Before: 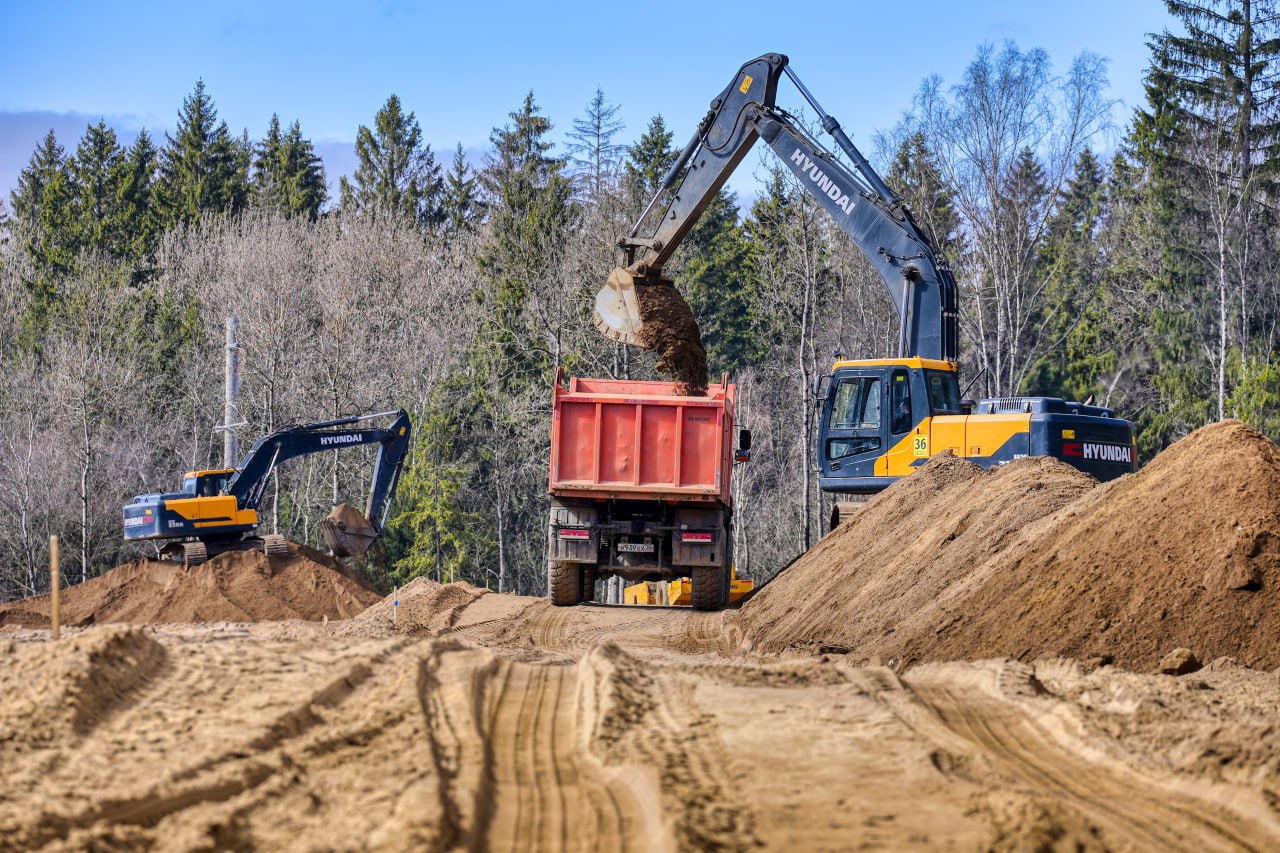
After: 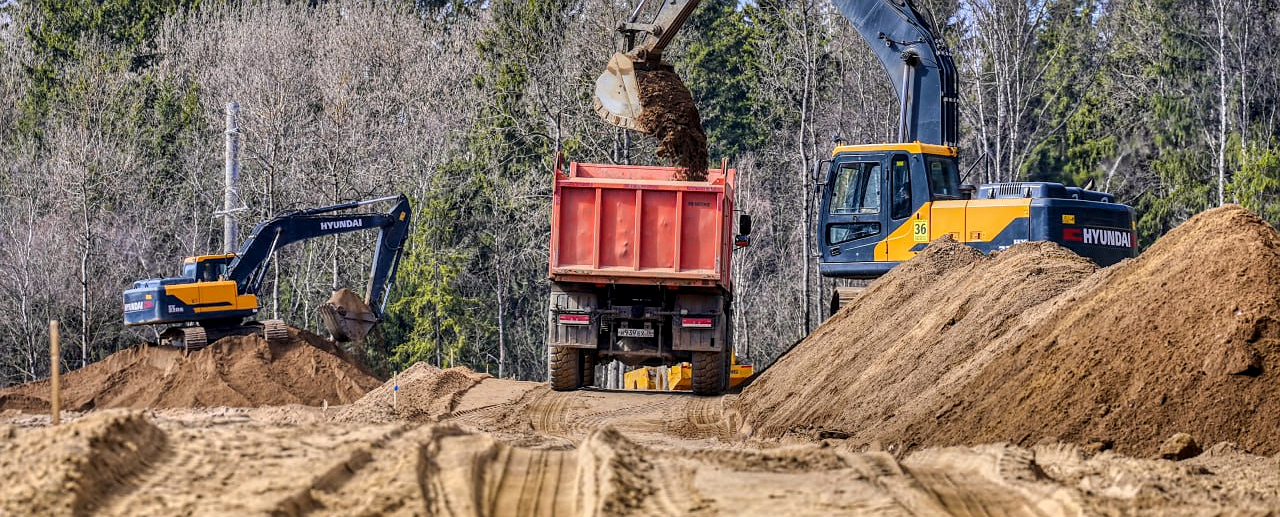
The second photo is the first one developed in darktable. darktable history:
local contrast: on, module defaults
sharpen: radius 1
crop and rotate: top 25.357%, bottom 13.942%
